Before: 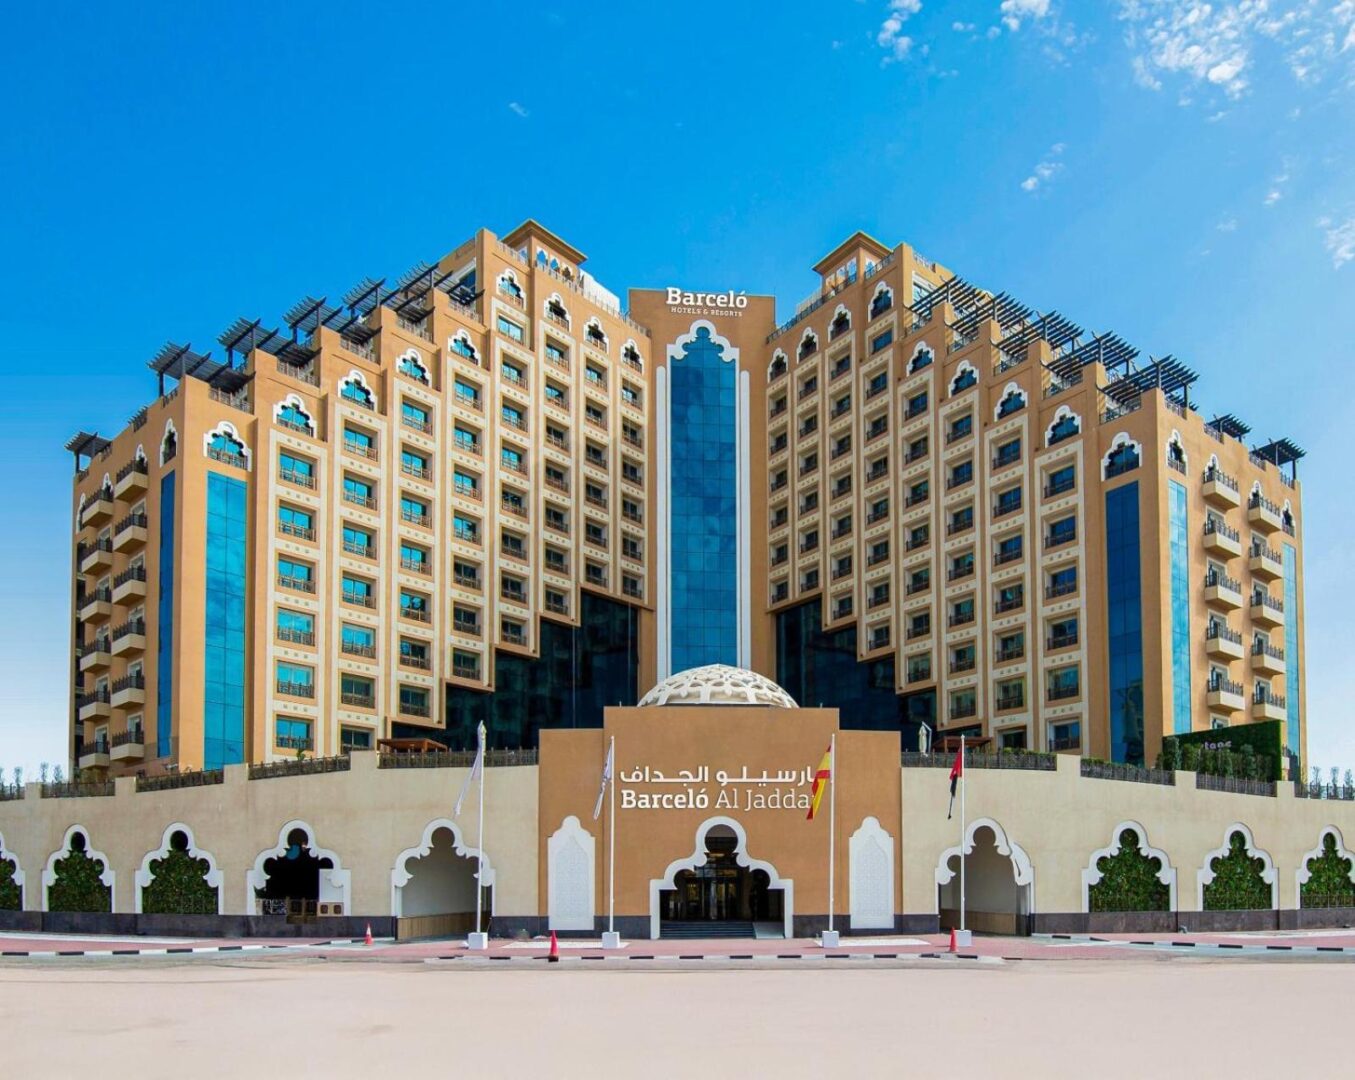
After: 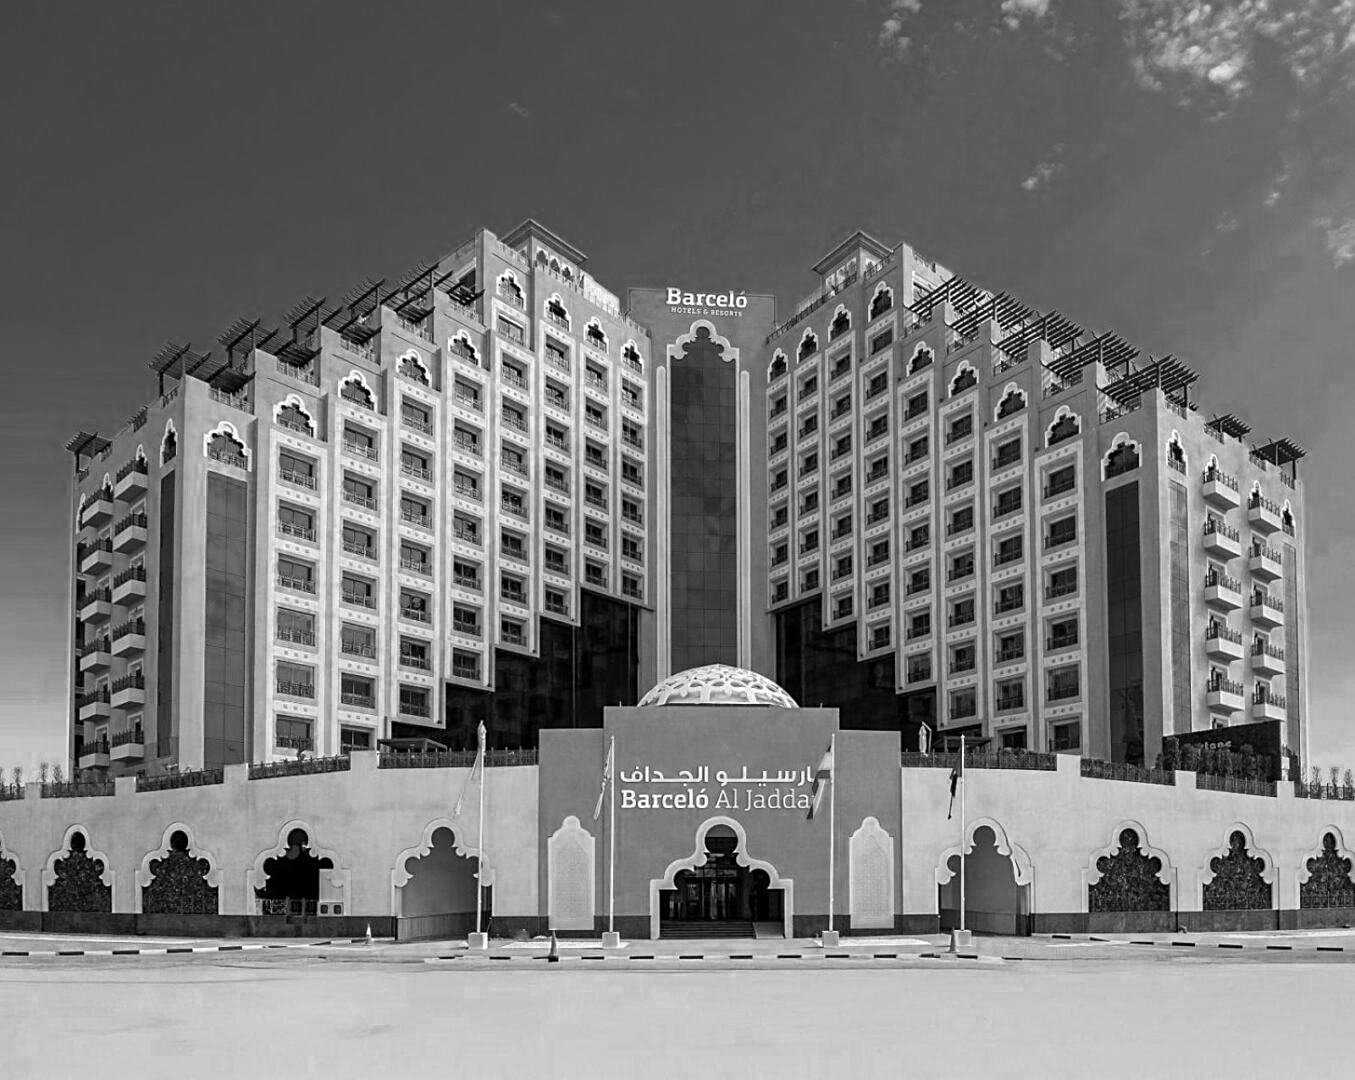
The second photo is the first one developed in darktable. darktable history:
color zones: curves: ch0 [(0.002, 0.593) (0.143, 0.417) (0.285, 0.541) (0.455, 0.289) (0.608, 0.327) (0.727, 0.283) (0.869, 0.571) (1, 0.603)]; ch1 [(0, 0) (0.143, 0) (0.286, 0) (0.429, 0) (0.571, 0) (0.714, 0) (0.857, 0)]
color balance rgb: shadows lift › chroma 11.478%, shadows lift › hue 130.83°, linear chroma grading › global chroma 22.602%, perceptual saturation grading › global saturation 25.283%, global vibrance 50.799%
sharpen: on, module defaults
